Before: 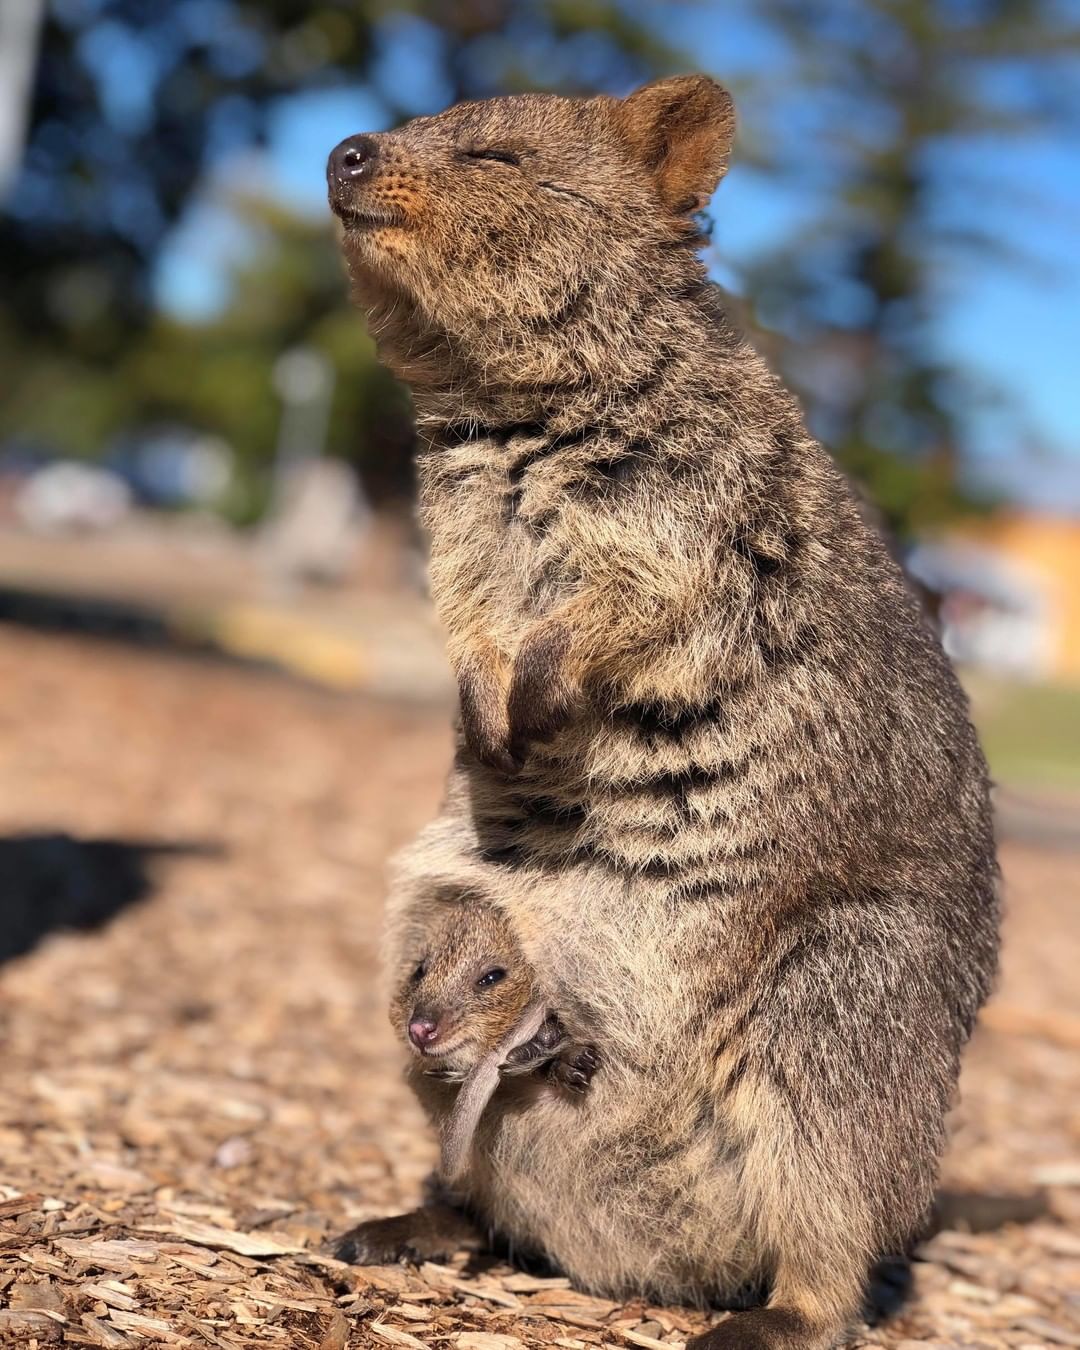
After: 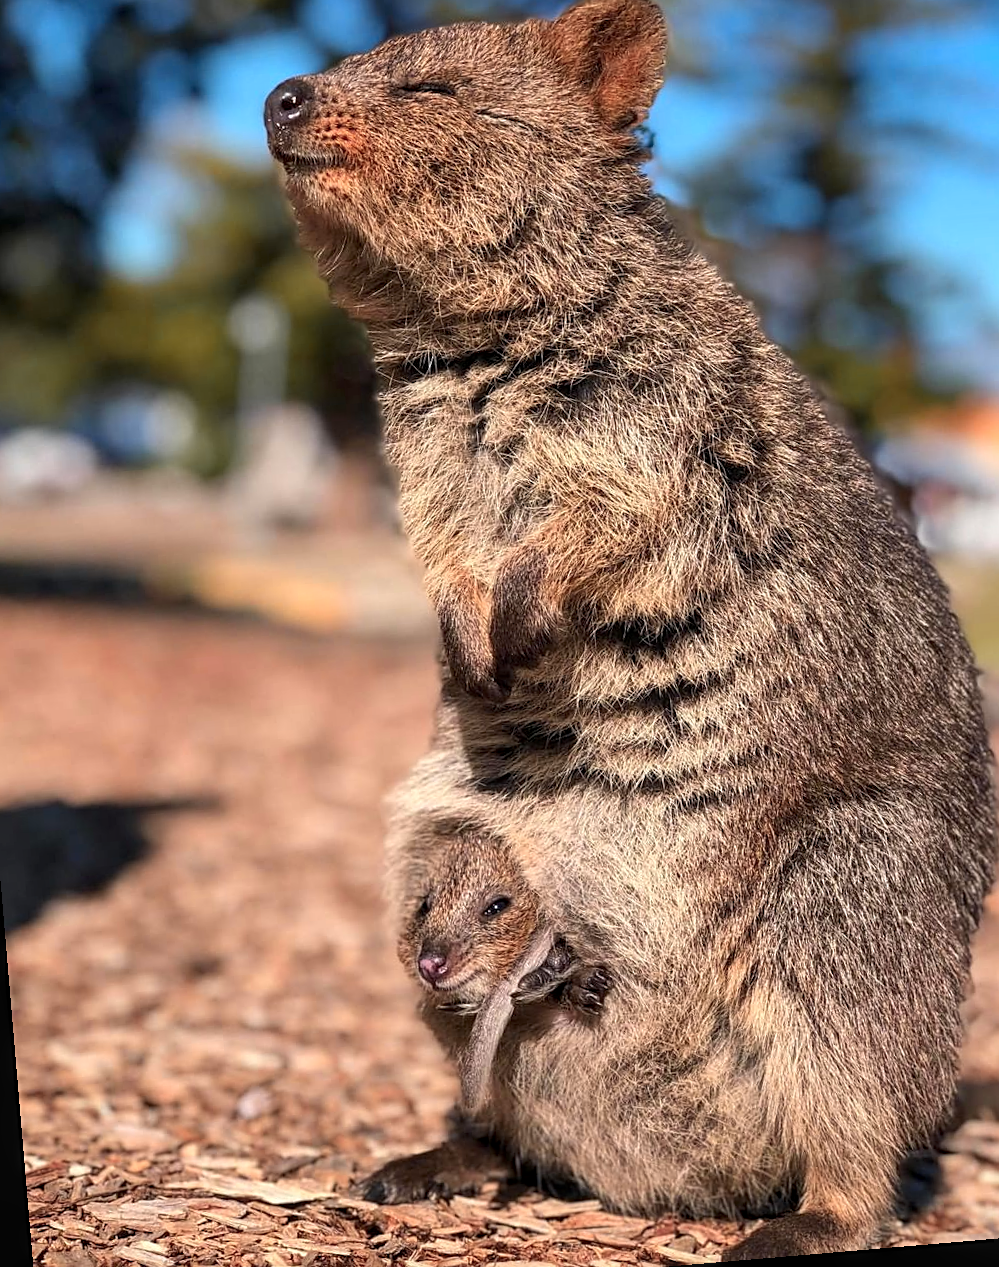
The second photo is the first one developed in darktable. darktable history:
sharpen: on, module defaults
local contrast: on, module defaults
crop: left 6.446%, top 8.188%, right 9.538%, bottom 3.548%
color zones: curves: ch1 [(0.263, 0.53) (0.376, 0.287) (0.487, 0.512) (0.748, 0.547) (1, 0.513)]; ch2 [(0.262, 0.45) (0.751, 0.477)], mix 31.98%
rotate and perspective: rotation -4.86°, automatic cropping off
